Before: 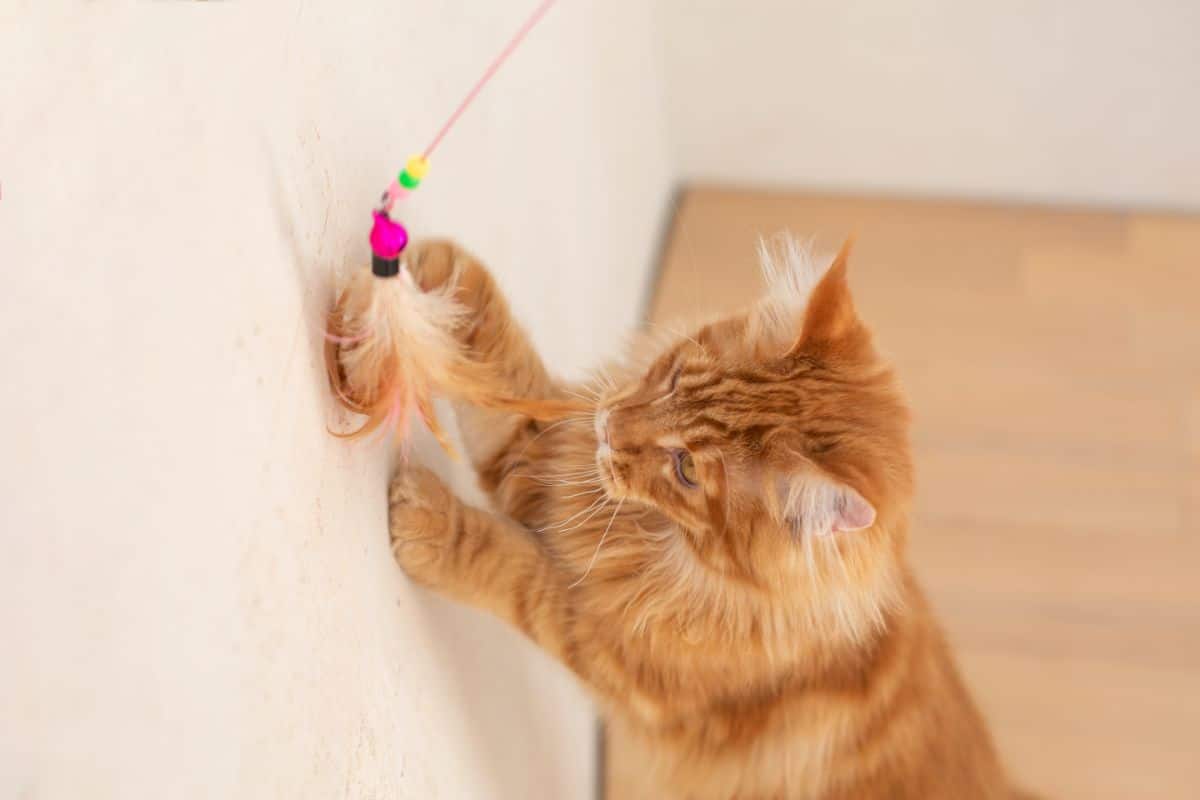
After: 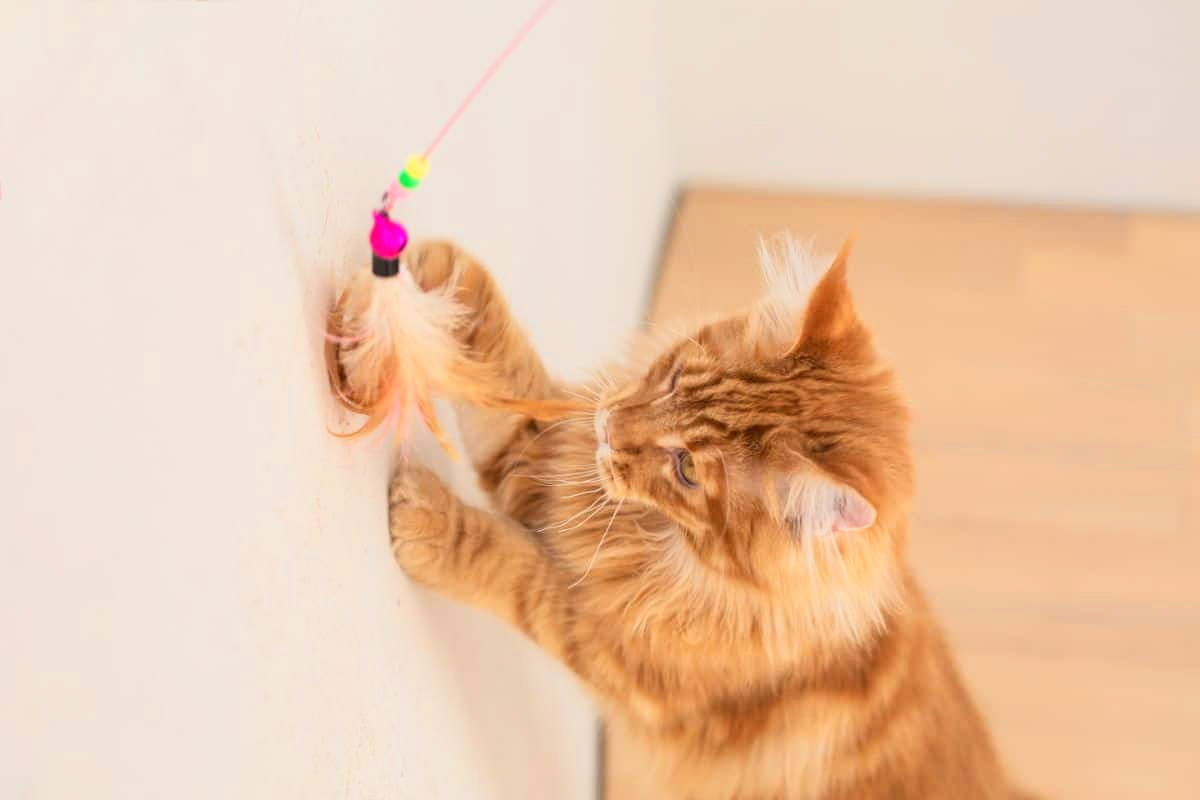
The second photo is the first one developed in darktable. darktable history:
tone curve: curves: ch0 [(0, 0.022) (0.114, 0.096) (0.282, 0.299) (0.456, 0.51) (0.613, 0.693) (0.786, 0.843) (0.999, 0.949)]; ch1 [(0, 0) (0.384, 0.365) (0.463, 0.447) (0.486, 0.474) (0.503, 0.5) (0.535, 0.522) (0.555, 0.546) (0.593, 0.599) (0.755, 0.793) (1, 1)]; ch2 [(0, 0) (0.369, 0.375) (0.449, 0.434) (0.501, 0.5) (0.528, 0.517) (0.561, 0.57) (0.612, 0.631) (0.668, 0.659) (1, 1)]
color zones: curves: ch0 [(0, 0.5) (0.143, 0.5) (0.286, 0.5) (0.429, 0.495) (0.571, 0.437) (0.714, 0.44) (0.857, 0.496) (1, 0.5)]
